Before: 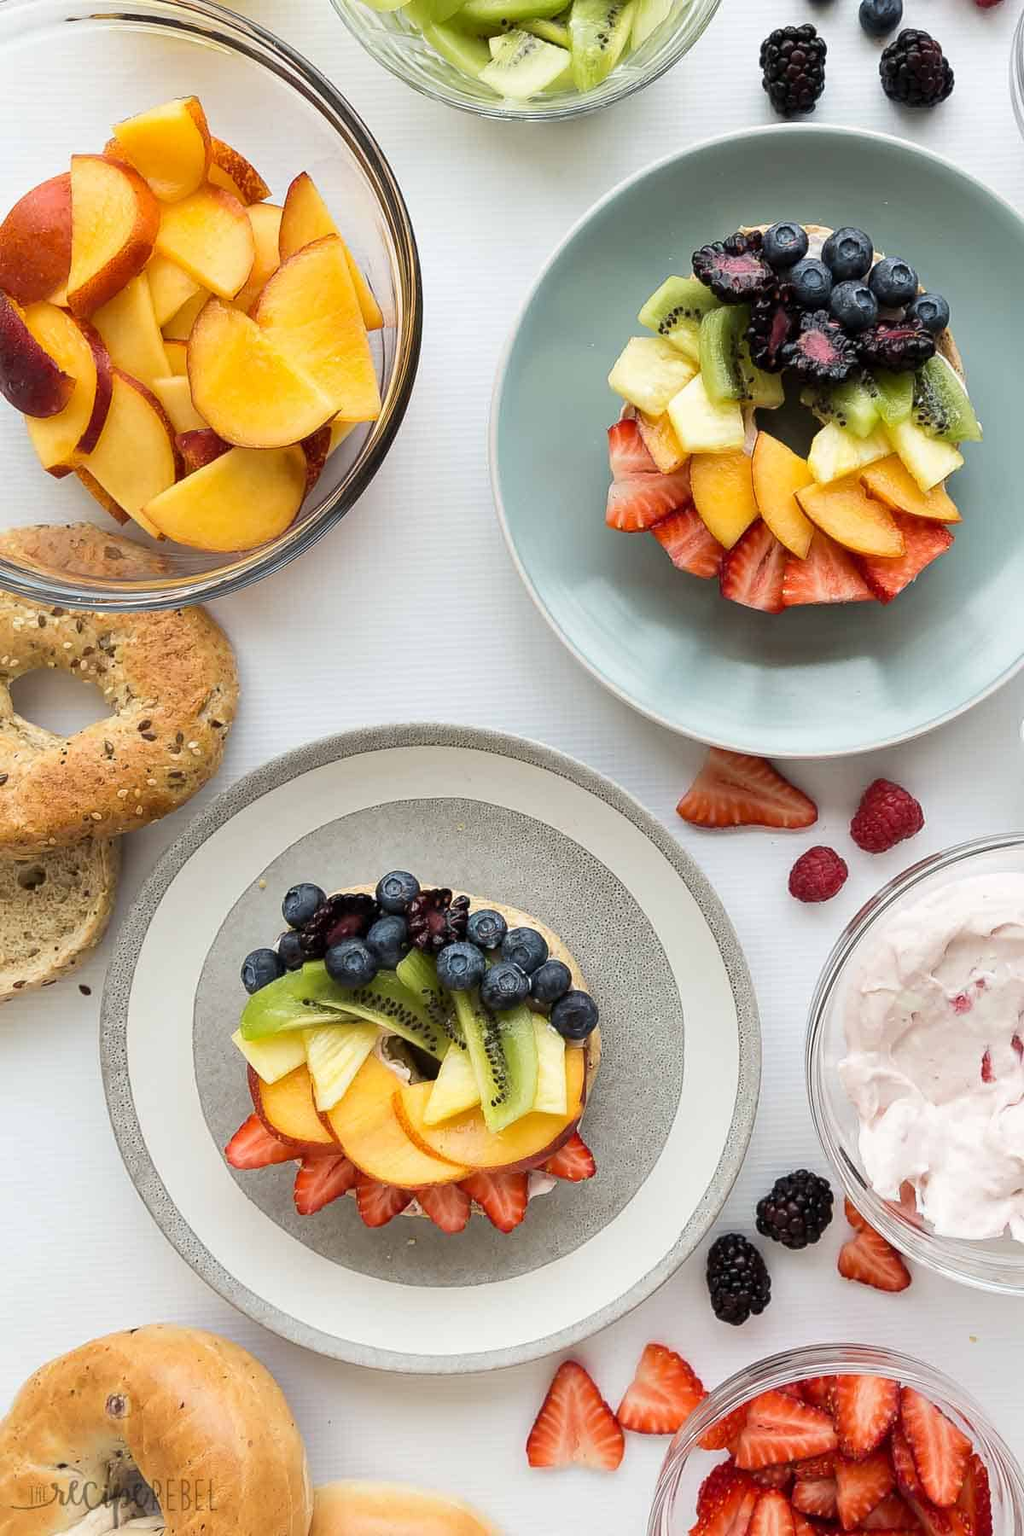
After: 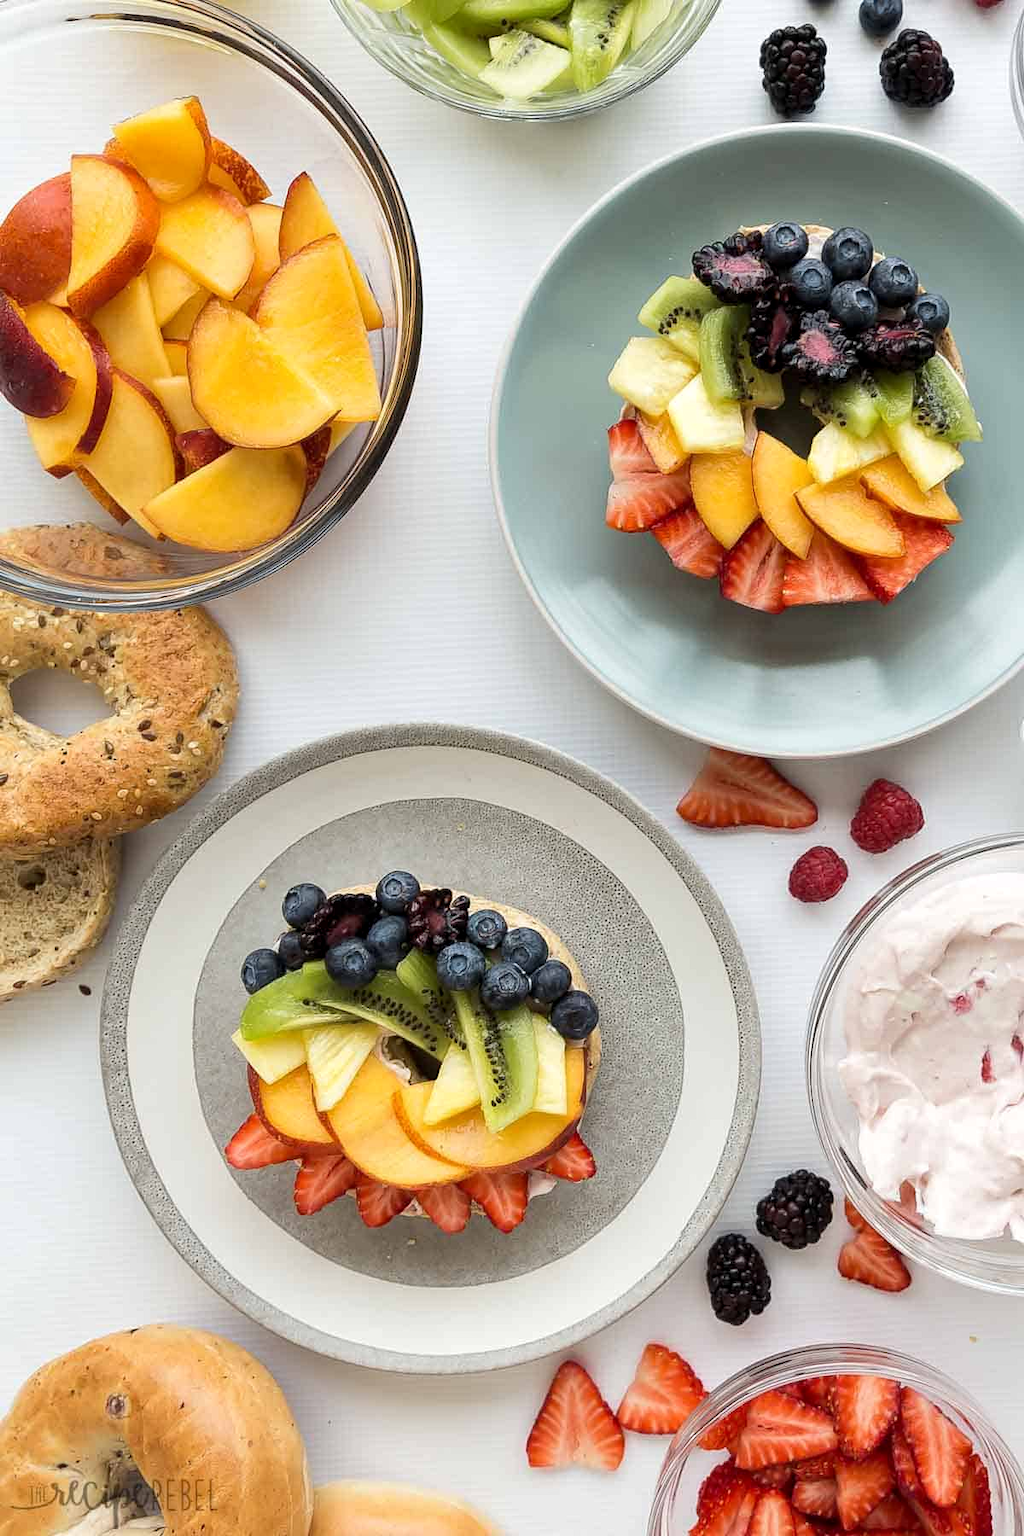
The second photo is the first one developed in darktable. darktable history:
local contrast: highlights 104%, shadows 98%, detail 119%, midtone range 0.2
